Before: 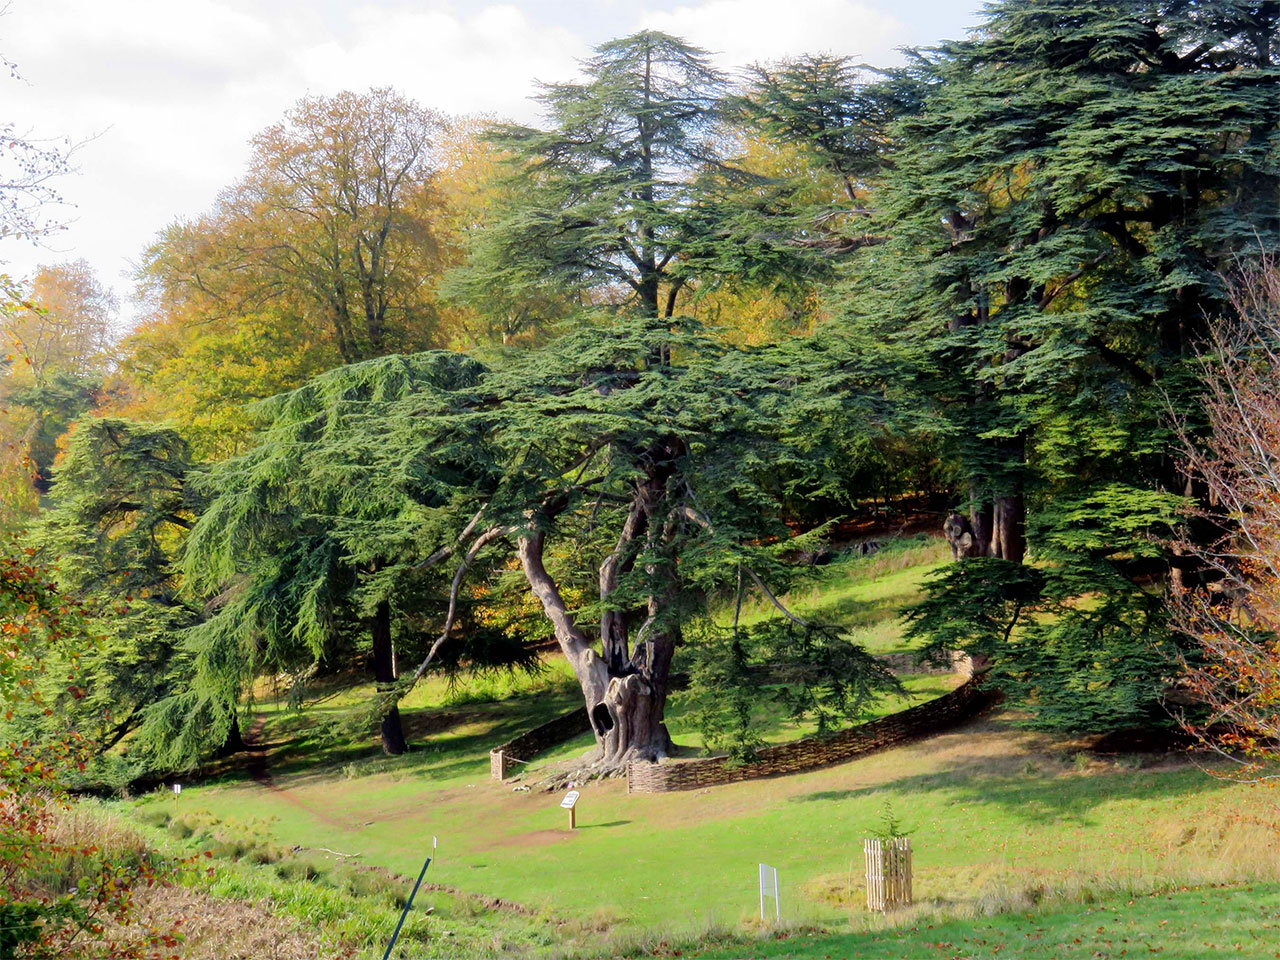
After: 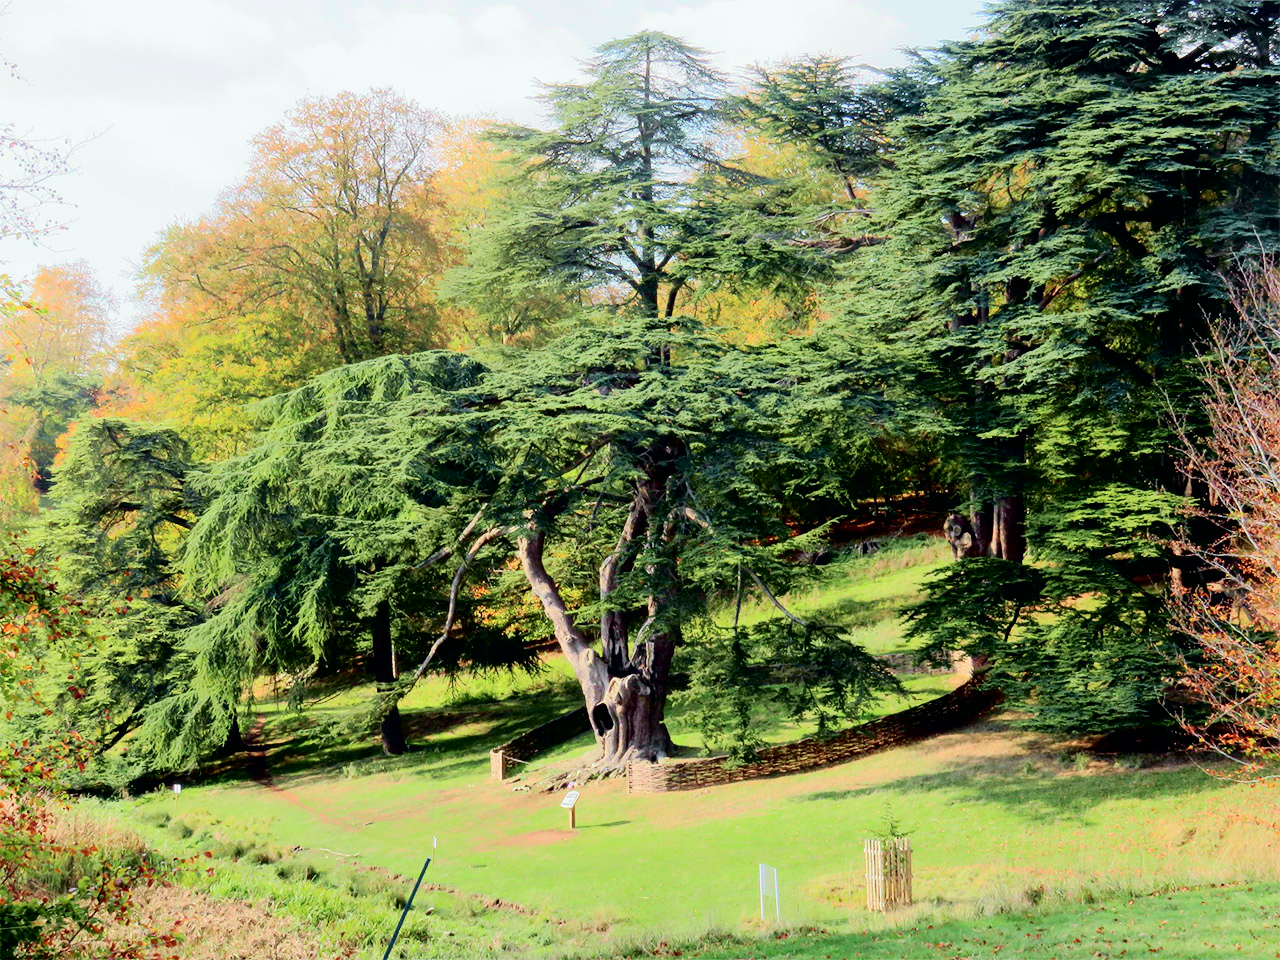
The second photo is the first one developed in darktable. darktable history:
color balance: mode lift, gamma, gain (sRGB)
tone curve: curves: ch0 [(0, 0) (0.037, 0.011) (0.135, 0.093) (0.266, 0.281) (0.461, 0.555) (0.581, 0.716) (0.675, 0.793) (0.767, 0.849) (0.91, 0.924) (1, 0.979)]; ch1 [(0, 0) (0.292, 0.278) (0.431, 0.418) (0.493, 0.479) (0.506, 0.5) (0.532, 0.537) (0.562, 0.581) (0.641, 0.663) (0.754, 0.76) (1, 1)]; ch2 [(0, 0) (0.294, 0.3) (0.361, 0.372) (0.429, 0.445) (0.478, 0.486) (0.502, 0.498) (0.518, 0.522) (0.531, 0.549) (0.561, 0.59) (0.64, 0.655) (0.693, 0.706) (0.845, 0.833) (1, 0.951)], color space Lab, independent channels, preserve colors none
